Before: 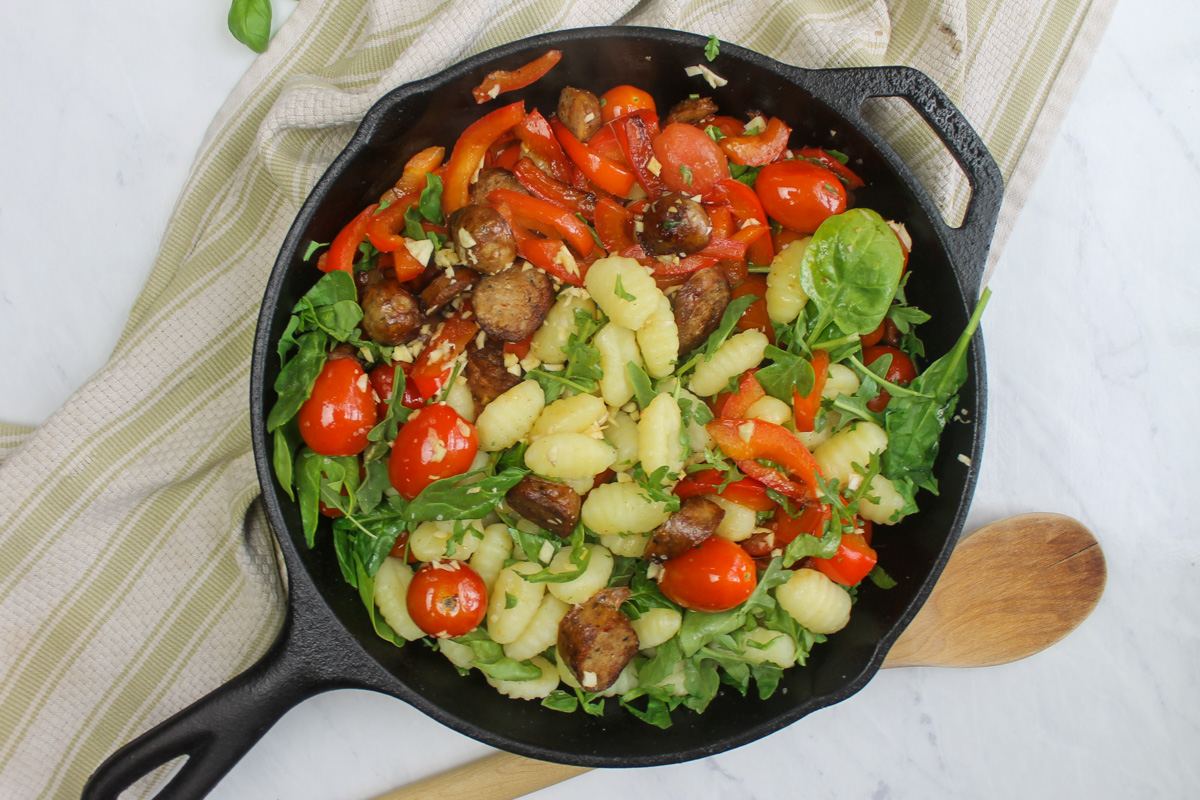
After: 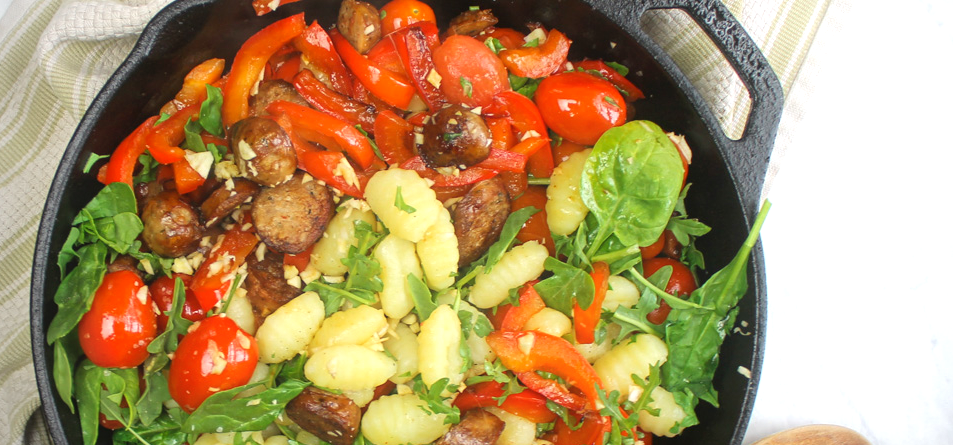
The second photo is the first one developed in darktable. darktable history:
vignetting: on, module defaults
exposure: exposure 0.648 EV, compensate highlight preservation false
contrast equalizer: y [[0.439, 0.44, 0.442, 0.457, 0.493, 0.498], [0.5 ×6], [0.5 ×6], [0 ×6], [0 ×6]], mix 0.59
crop: left 18.38%, top 11.092%, right 2.134%, bottom 33.217%
shadows and highlights: radius 93.07, shadows -14.46, white point adjustment 0.23, highlights 31.48, compress 48.23%, highlights color adjustment 52.79%, soften with gaussian
